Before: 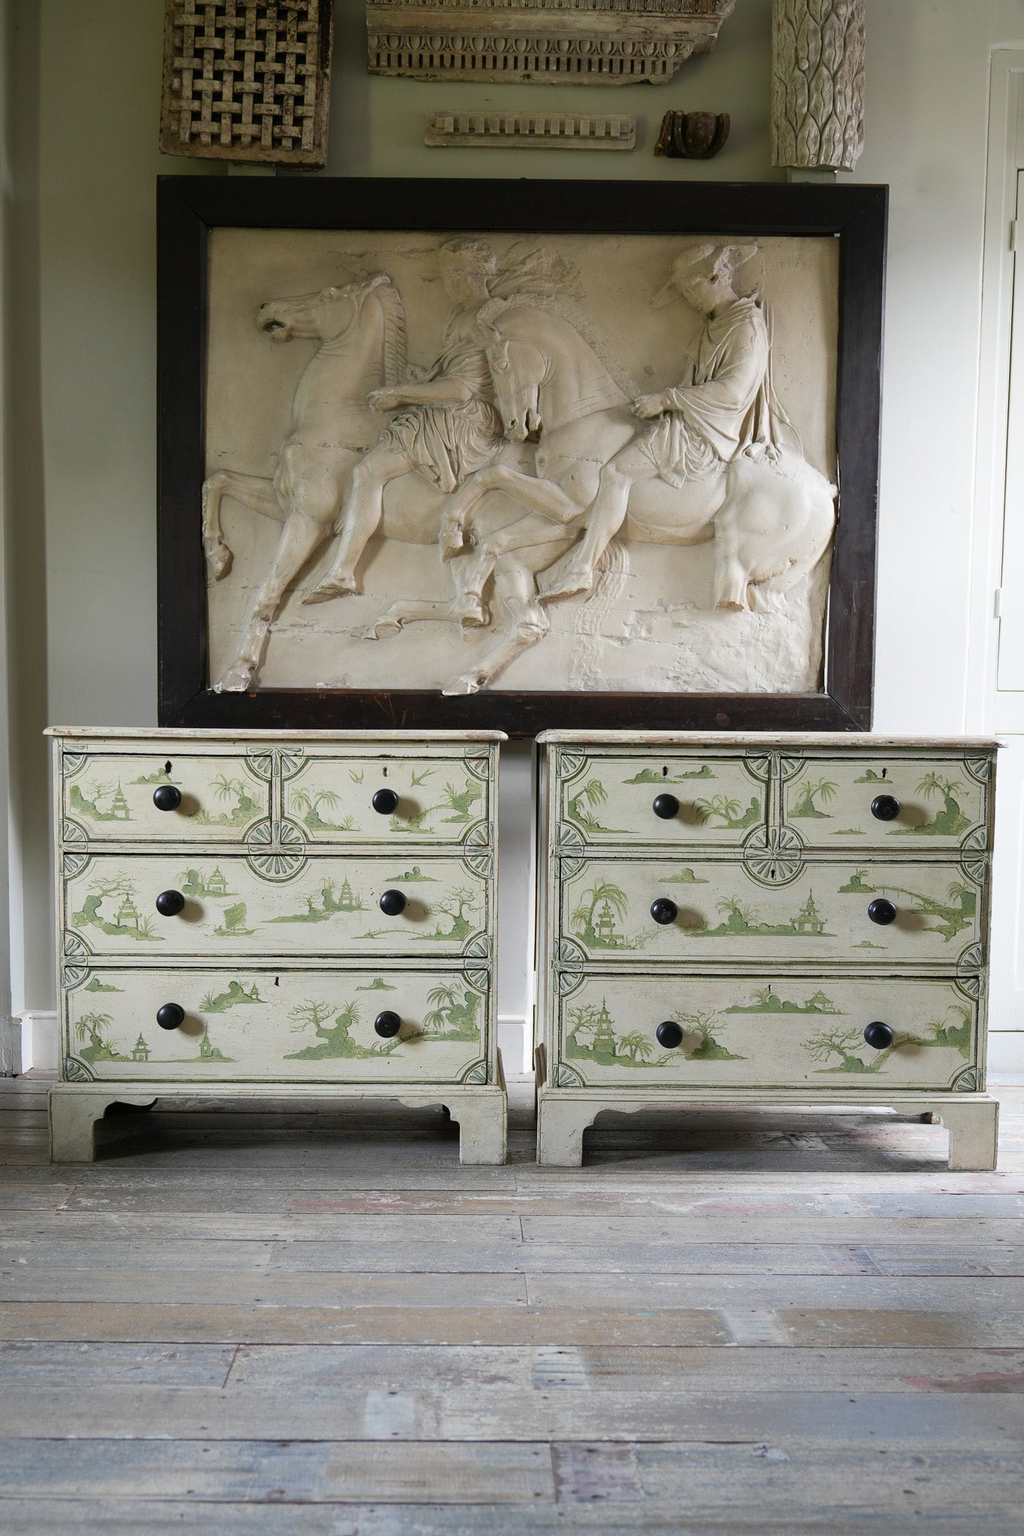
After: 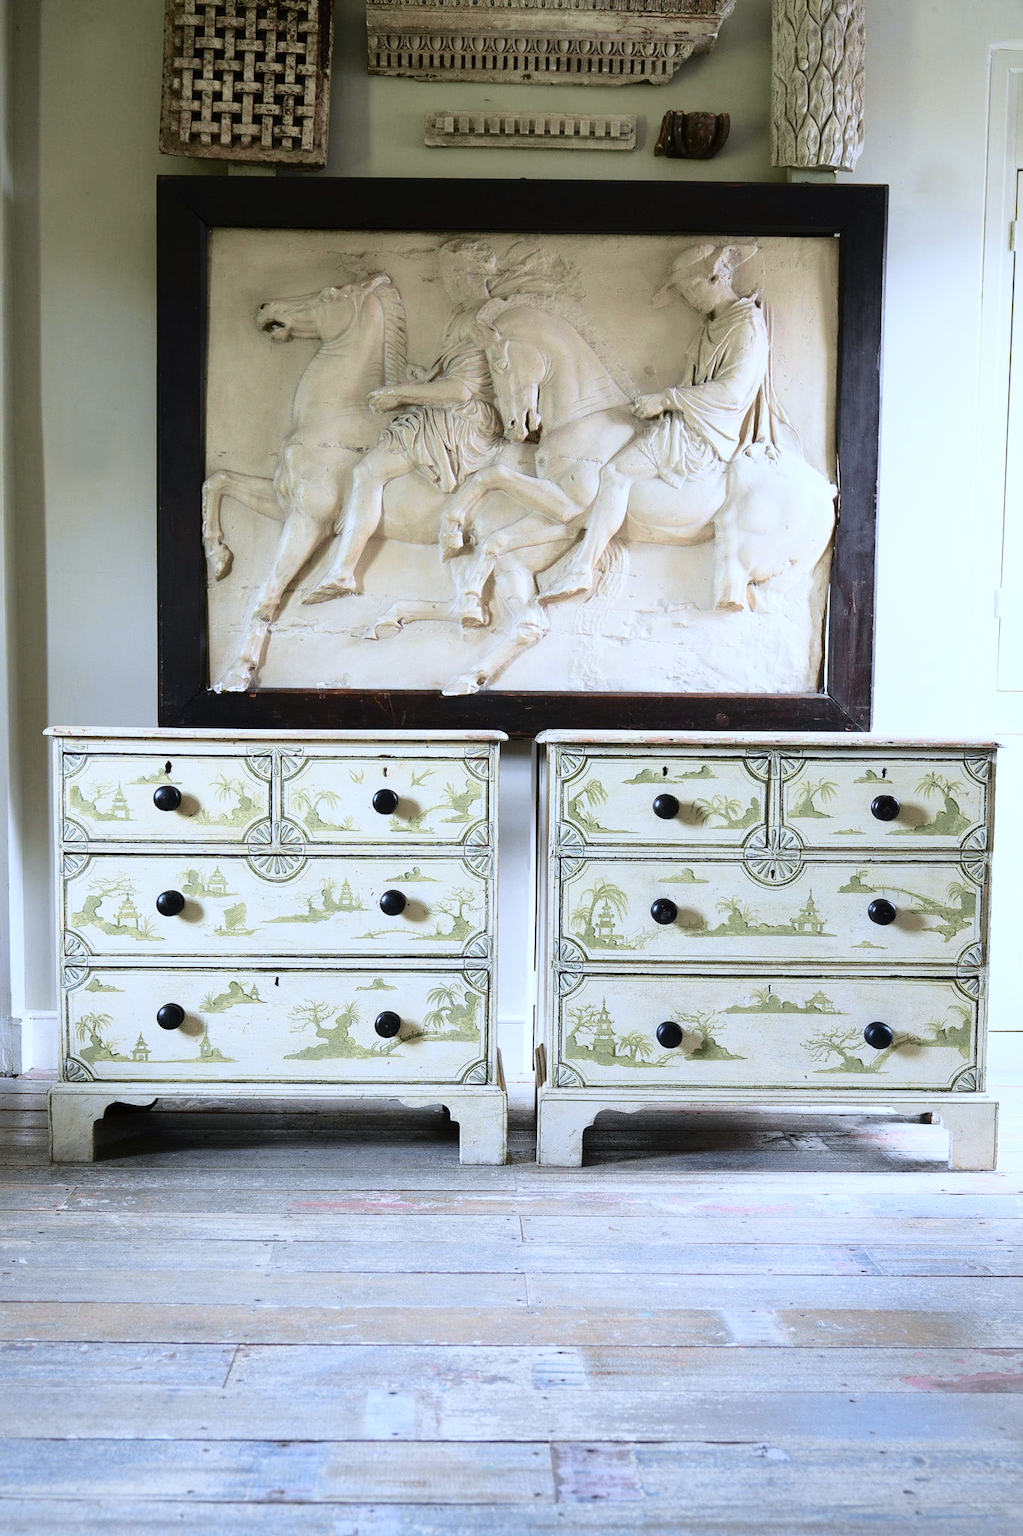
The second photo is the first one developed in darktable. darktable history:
base curve: curves: ch0 [(0, 0) (0.028, 0.03) (0.121, 0.232) (0.46, 0.748) (0.859, 0.968) (1, 1)]
color calibration: x 0.37, y 0.377, temperature 4289.93 K
tone curve: curves: ch1 [(0, 0) (0.214, 0.291) (0.372, 0.44) (0.463, 0.476) (0.498, 0.502) (0.521, 0.531) (1, 1)]; ch2 [(0, 0) (0.456, 0.447) (0.5, 0.5) (0.547, 0.557) (0.592, 0.57) (0.631, 0.602) (1, 1)], color space Lab, independent channels, preserve colors none
